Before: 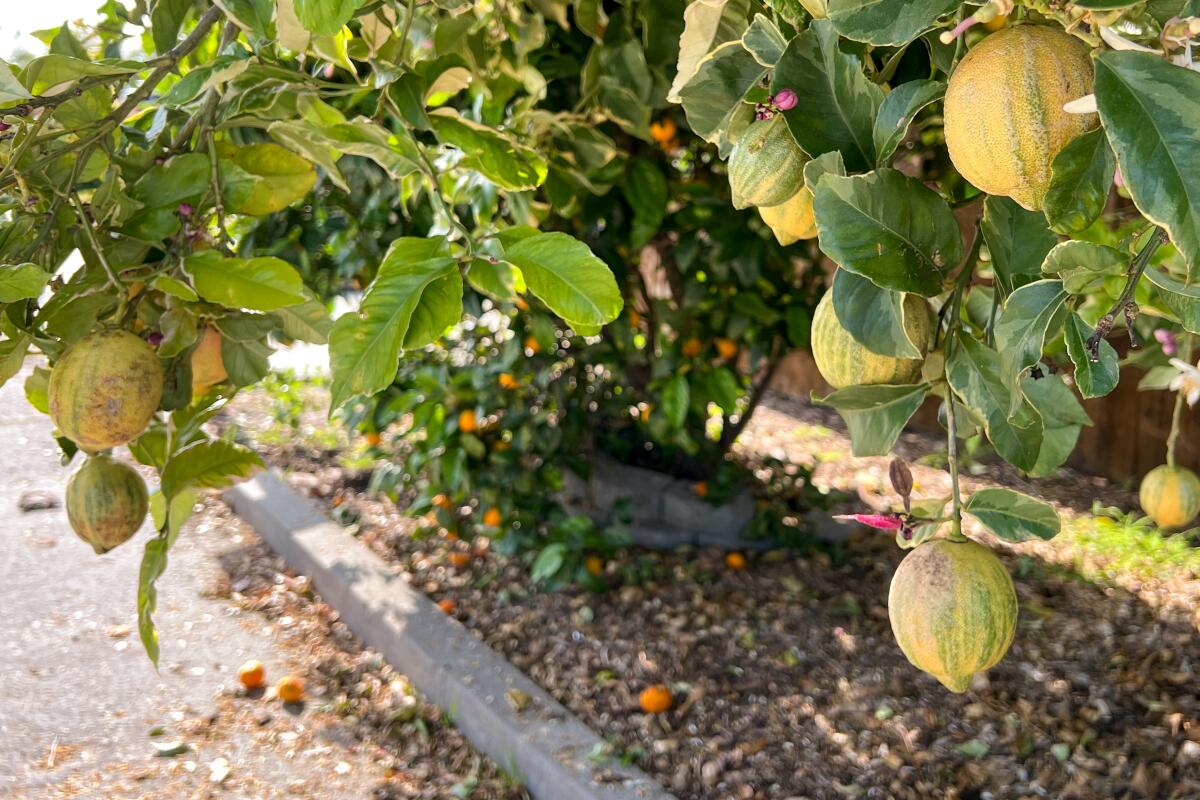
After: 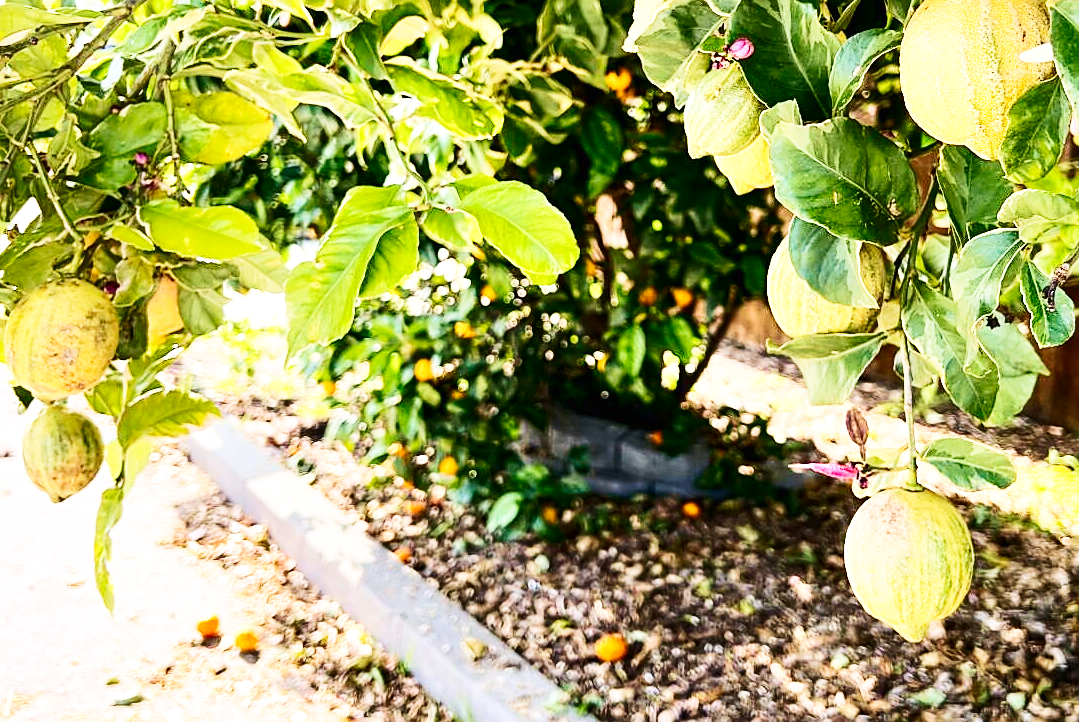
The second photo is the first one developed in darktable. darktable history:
crop: left 3.702%, top 6.389%, right 6.3%, bottom 3.26%
sharpen: on, module defaults
base curve: curves: ch0 [(0, 0.003) (0.001, 0.002) (0.006, 0.004) (0.02, 0.022) (0.048, 0.086) (0.094, 0.234) (0.162, 0.431) (0.258, 0.629) (0.385, 0.8) (0.548, 0.918) (0.751, 0.988) (1, 1)], preserve colors none
contrast brightness saturation: contrast 0.275
velvia: on, module defaults
